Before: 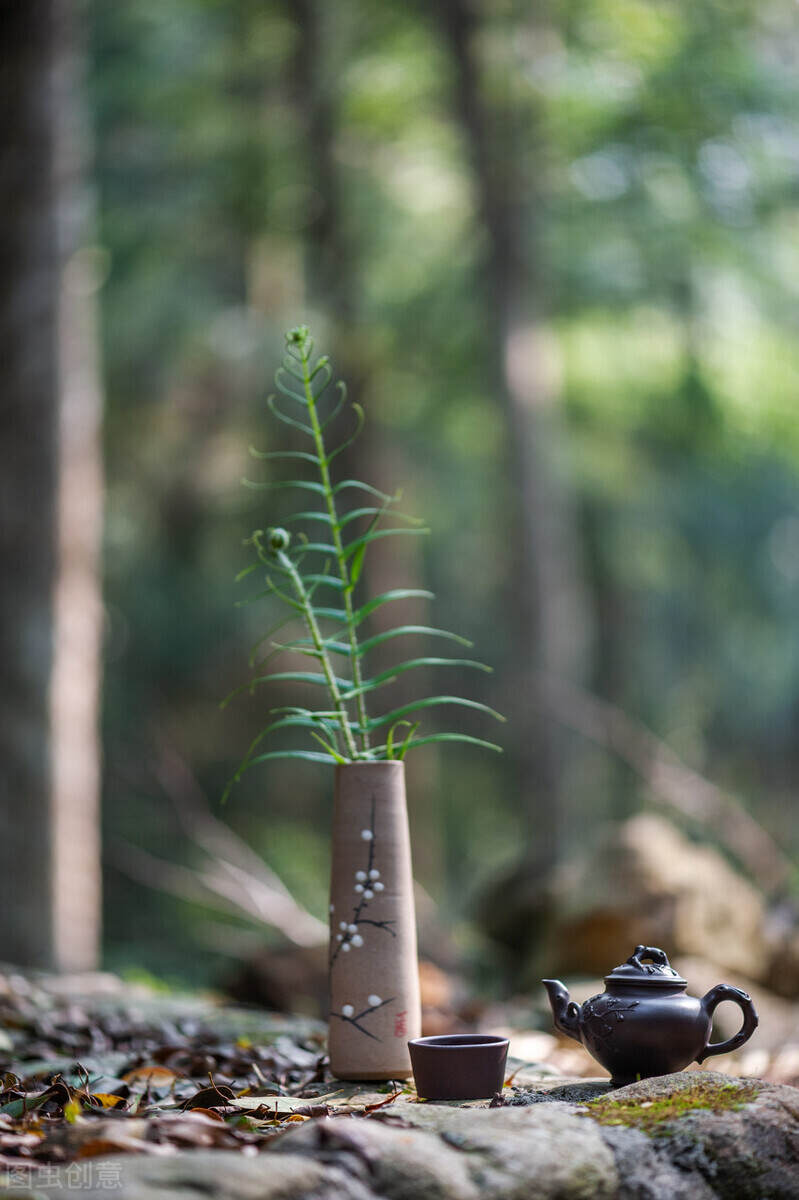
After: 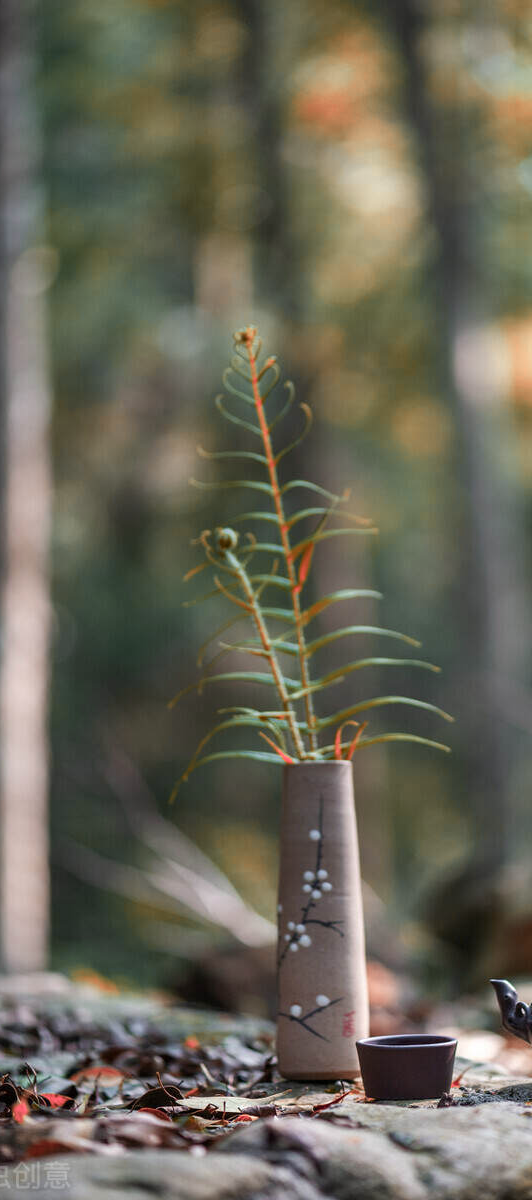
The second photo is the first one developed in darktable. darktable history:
crop and rotate: left 6.617%, right 26.717%
color zones: curves: ch2 [(0, 0.488) (0.143, 0.417) (0.286, 0.212) (0.429, 0.179) (0.571, 0.154) (0.714, 0.415) (0.857, 0.495) (1, 0.488)]
